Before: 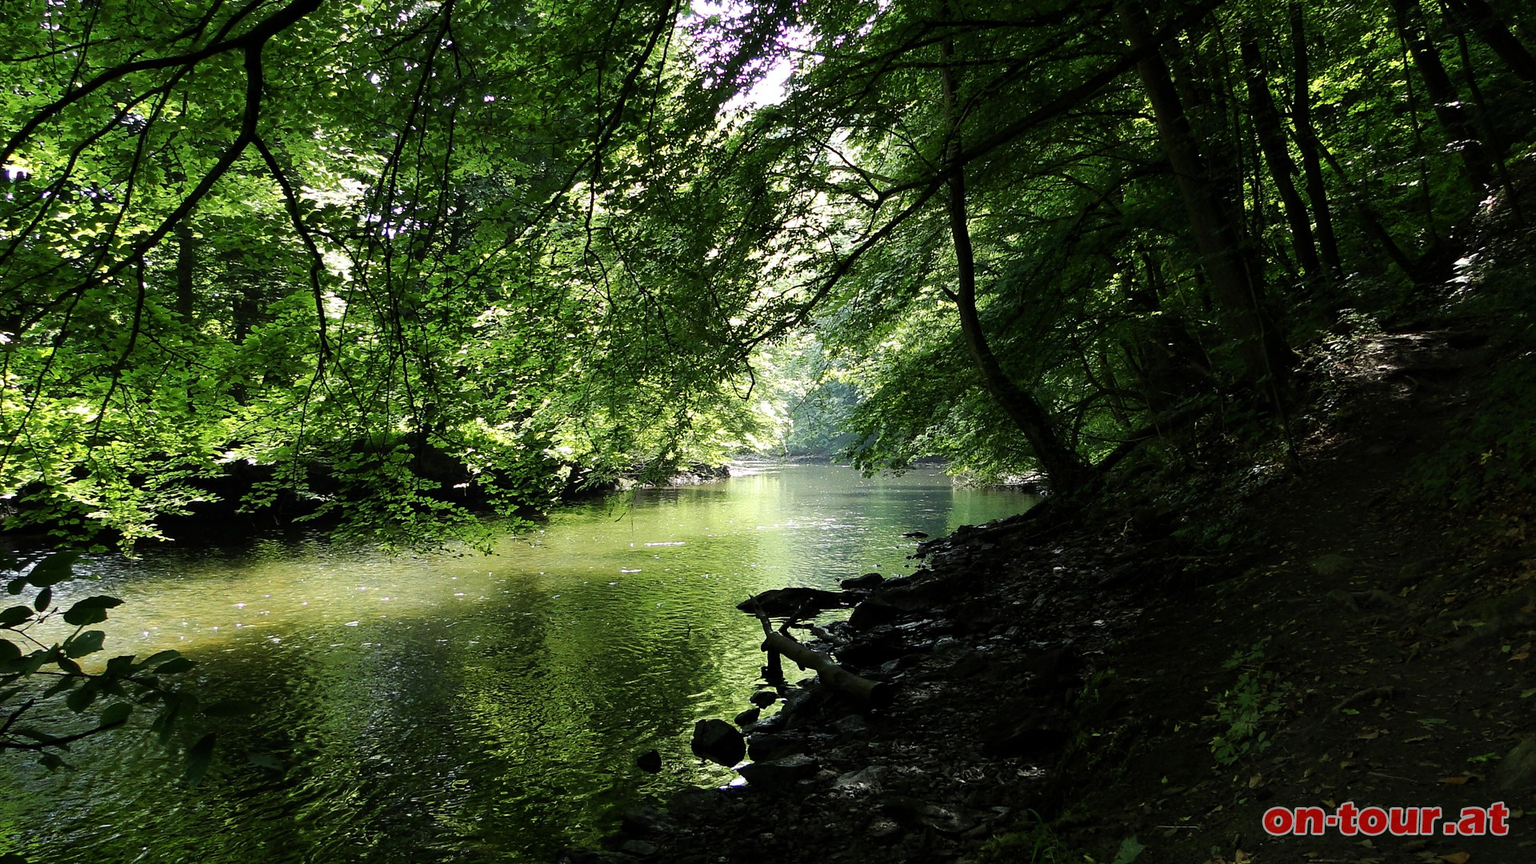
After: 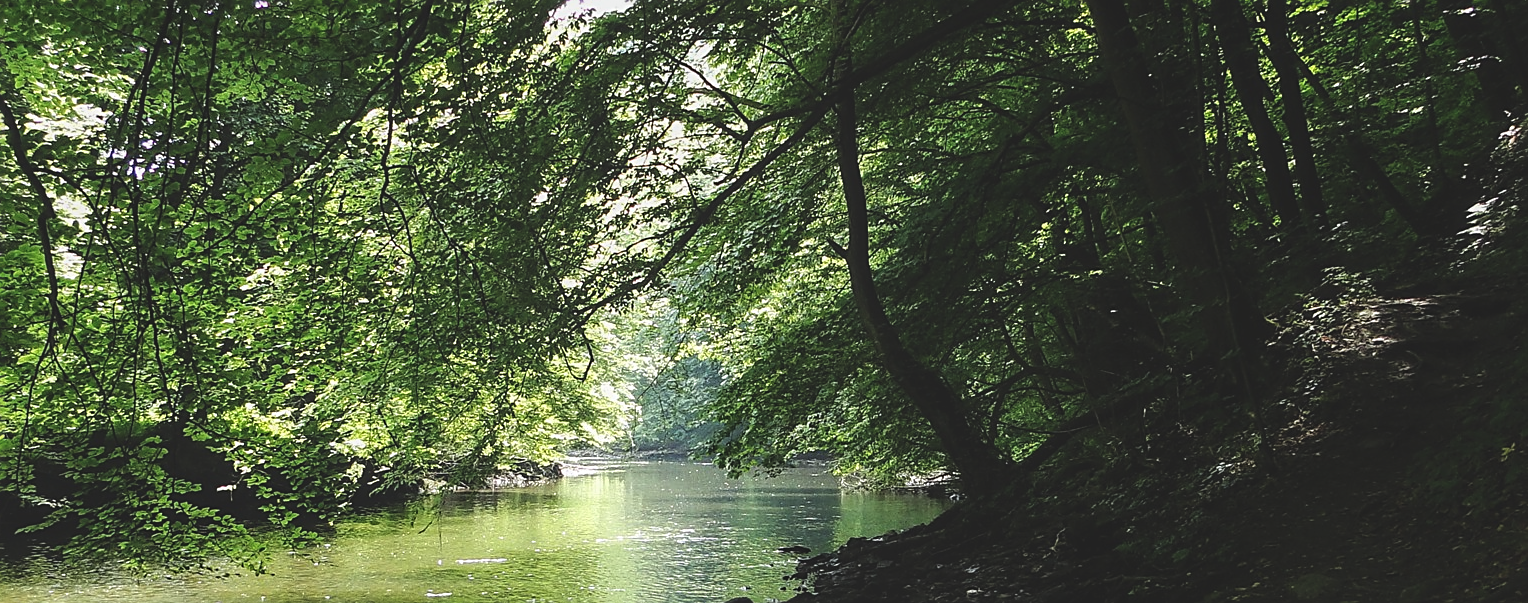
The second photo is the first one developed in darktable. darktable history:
sharpen: on, module defaults
crop: left 18.254%, top 11.097%, right 2.148%, bottom 32.99%
local contrast: detail 114%
exposure: black level correction -0.015, compensate highlight preservation false
